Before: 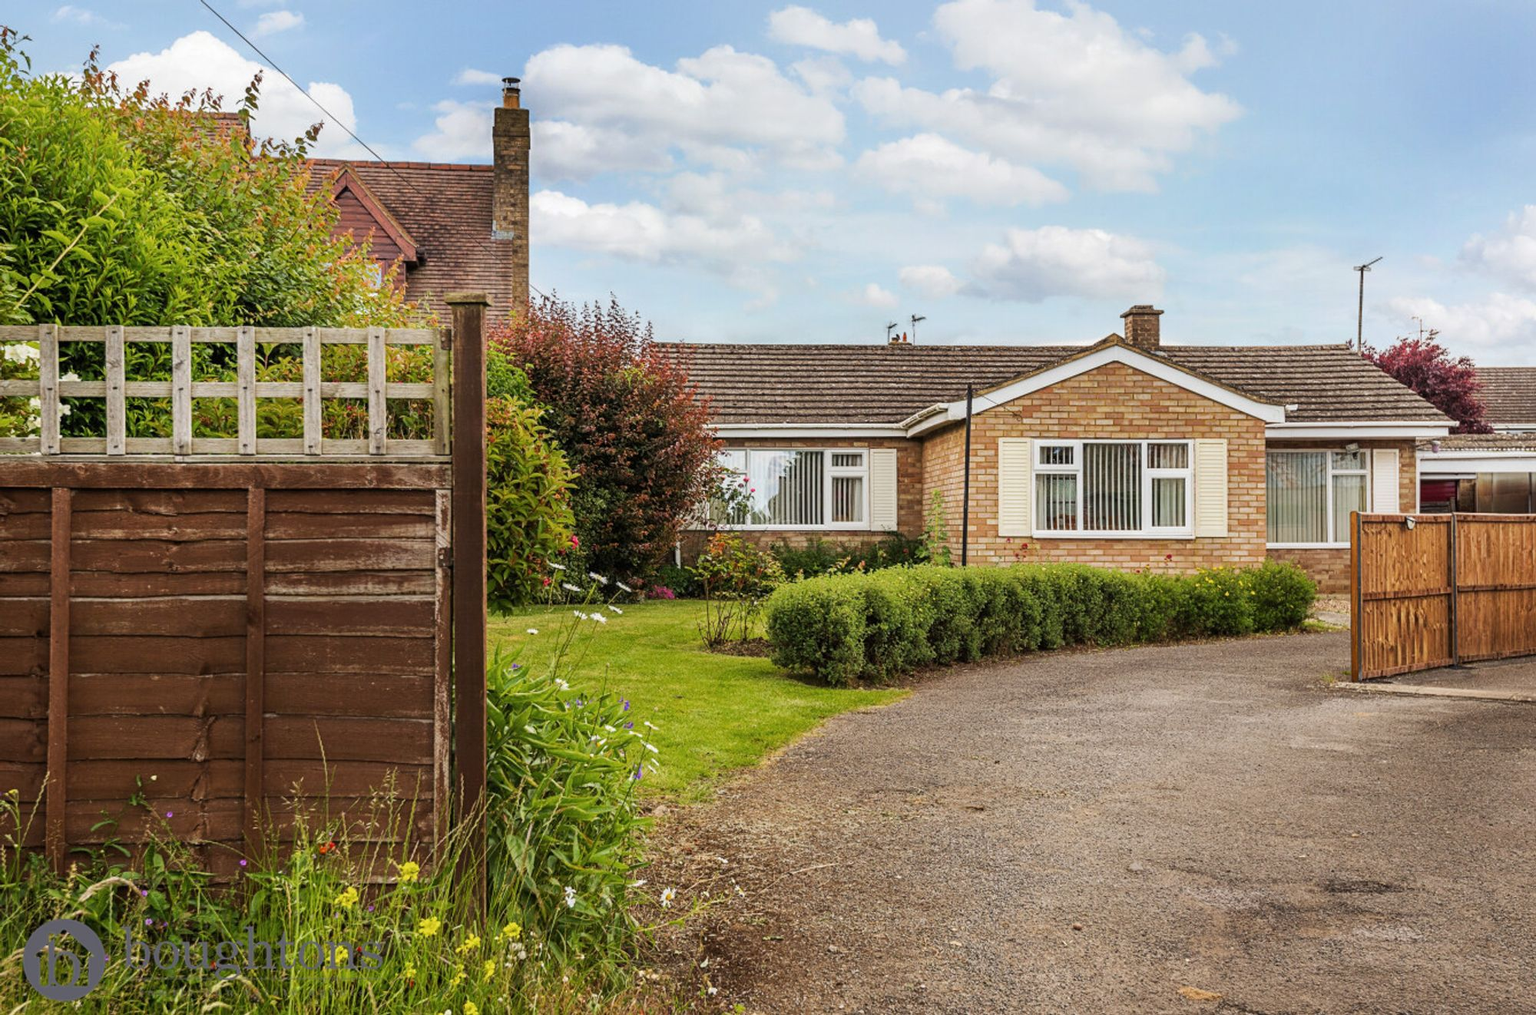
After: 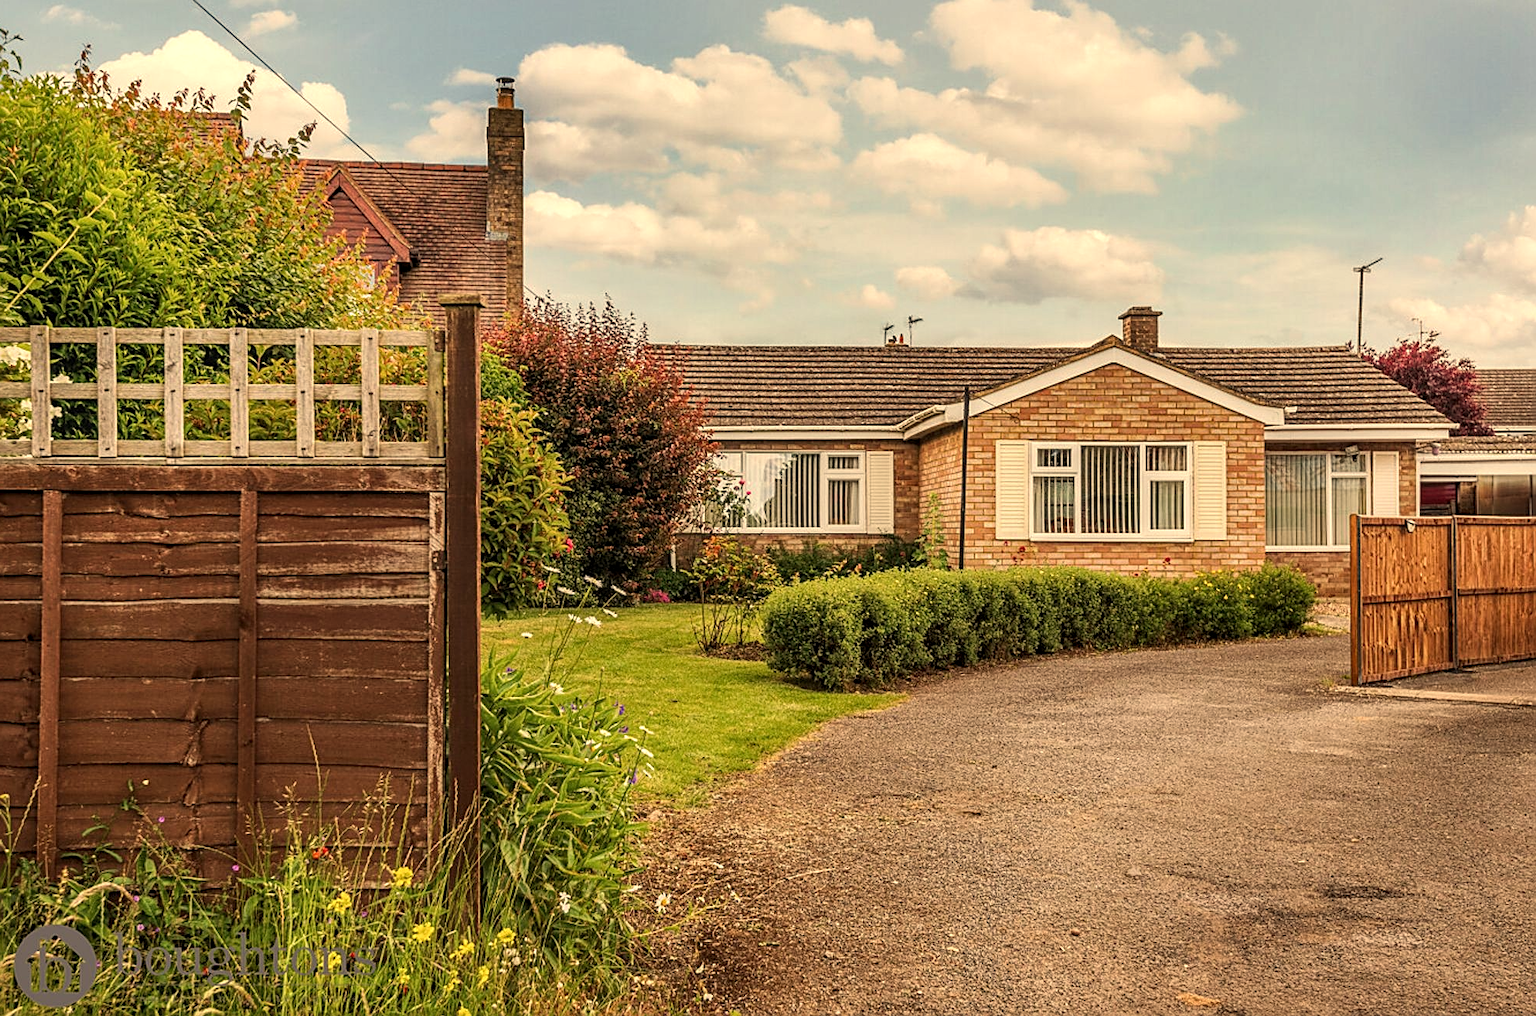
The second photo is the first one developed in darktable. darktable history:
local contrast: on, module defaults
shadows and highlights: shadows 32, highlights -32, soften with gaussian
white balance: red 1.138, green 0.996, blue 0.812
crop and rotate: left 0.614%, top 0.179%, bottom 0.309%
sharpen: on, module defaults
